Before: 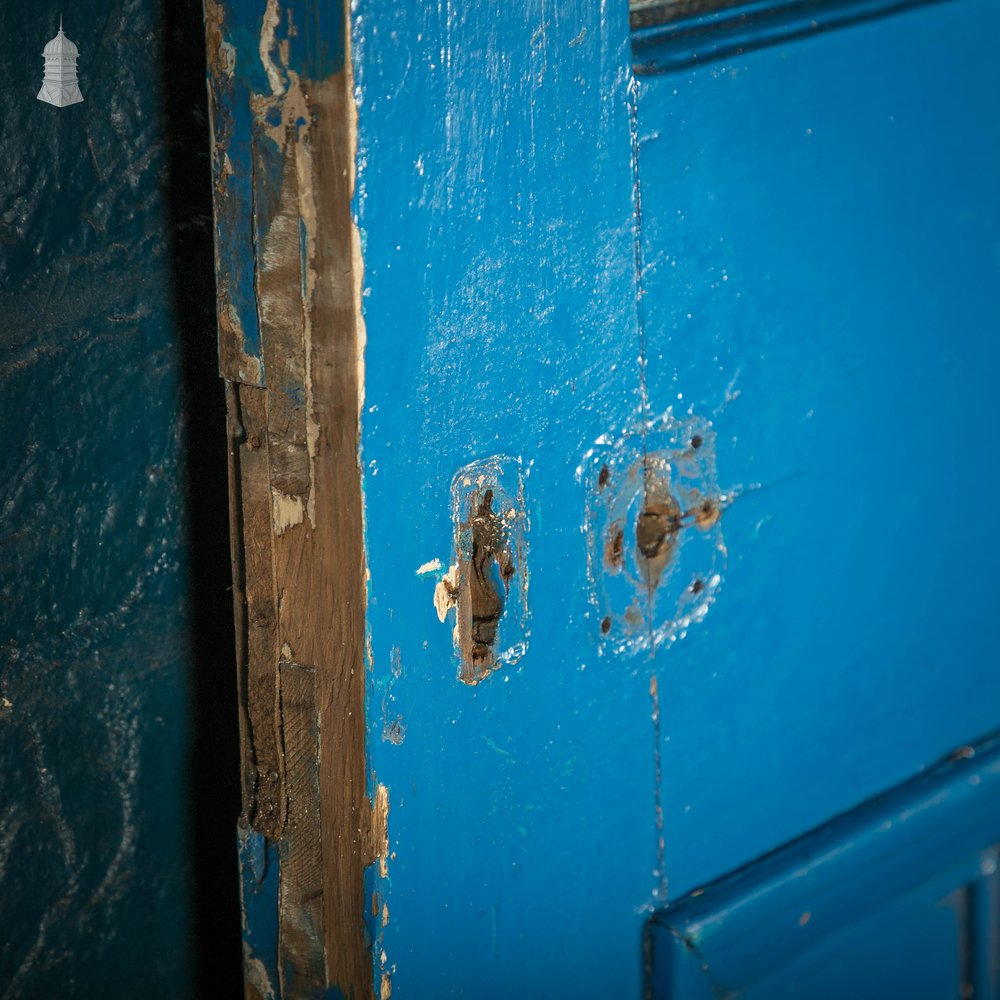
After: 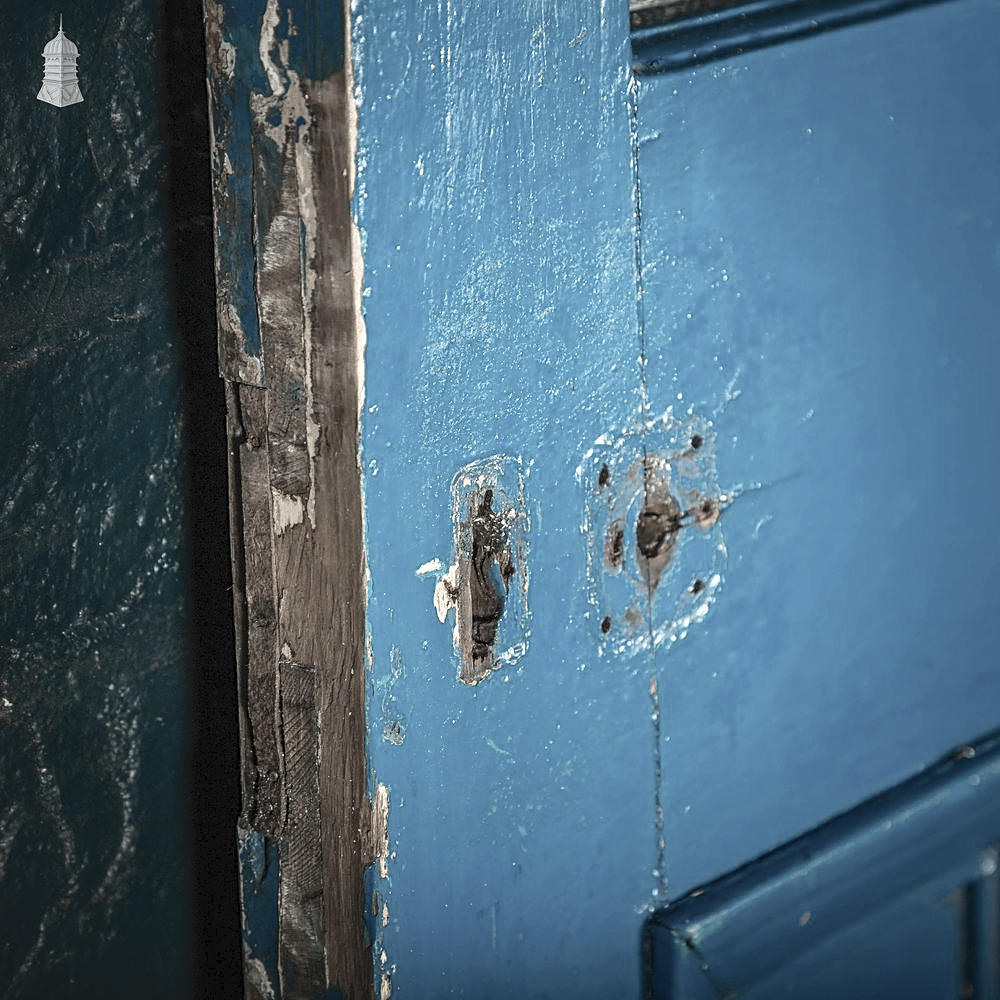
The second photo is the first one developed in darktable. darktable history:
sharpen: on, module defaults
local contrast: detail 130%
tone curve: curves: ch0 [(0, 0) (0.003, 0.065) (0.011, 0.072) (0.025, 0.09) (0.044, 0.104) (0.069, 0.116) (0.1, 0.127) (0.136, 0.15) (0.177, 0.184) (0.224, 0.223) (0.277, 0.28) (0.335, 0.361) (0.399, 0.443) (0.468, 0.525) (0.543, 0.616) (0.623, 0.713) (0.709, 0.79) (0.801, 0.866) (0.898, 0.933) (1, 1)], color space Lab, independent channels, preserve colors none
color zones: curves: ch1 [(0.238, 0.163) (0.476, 0.2) (0.733, 0.322) (0.848, 0.134)]
